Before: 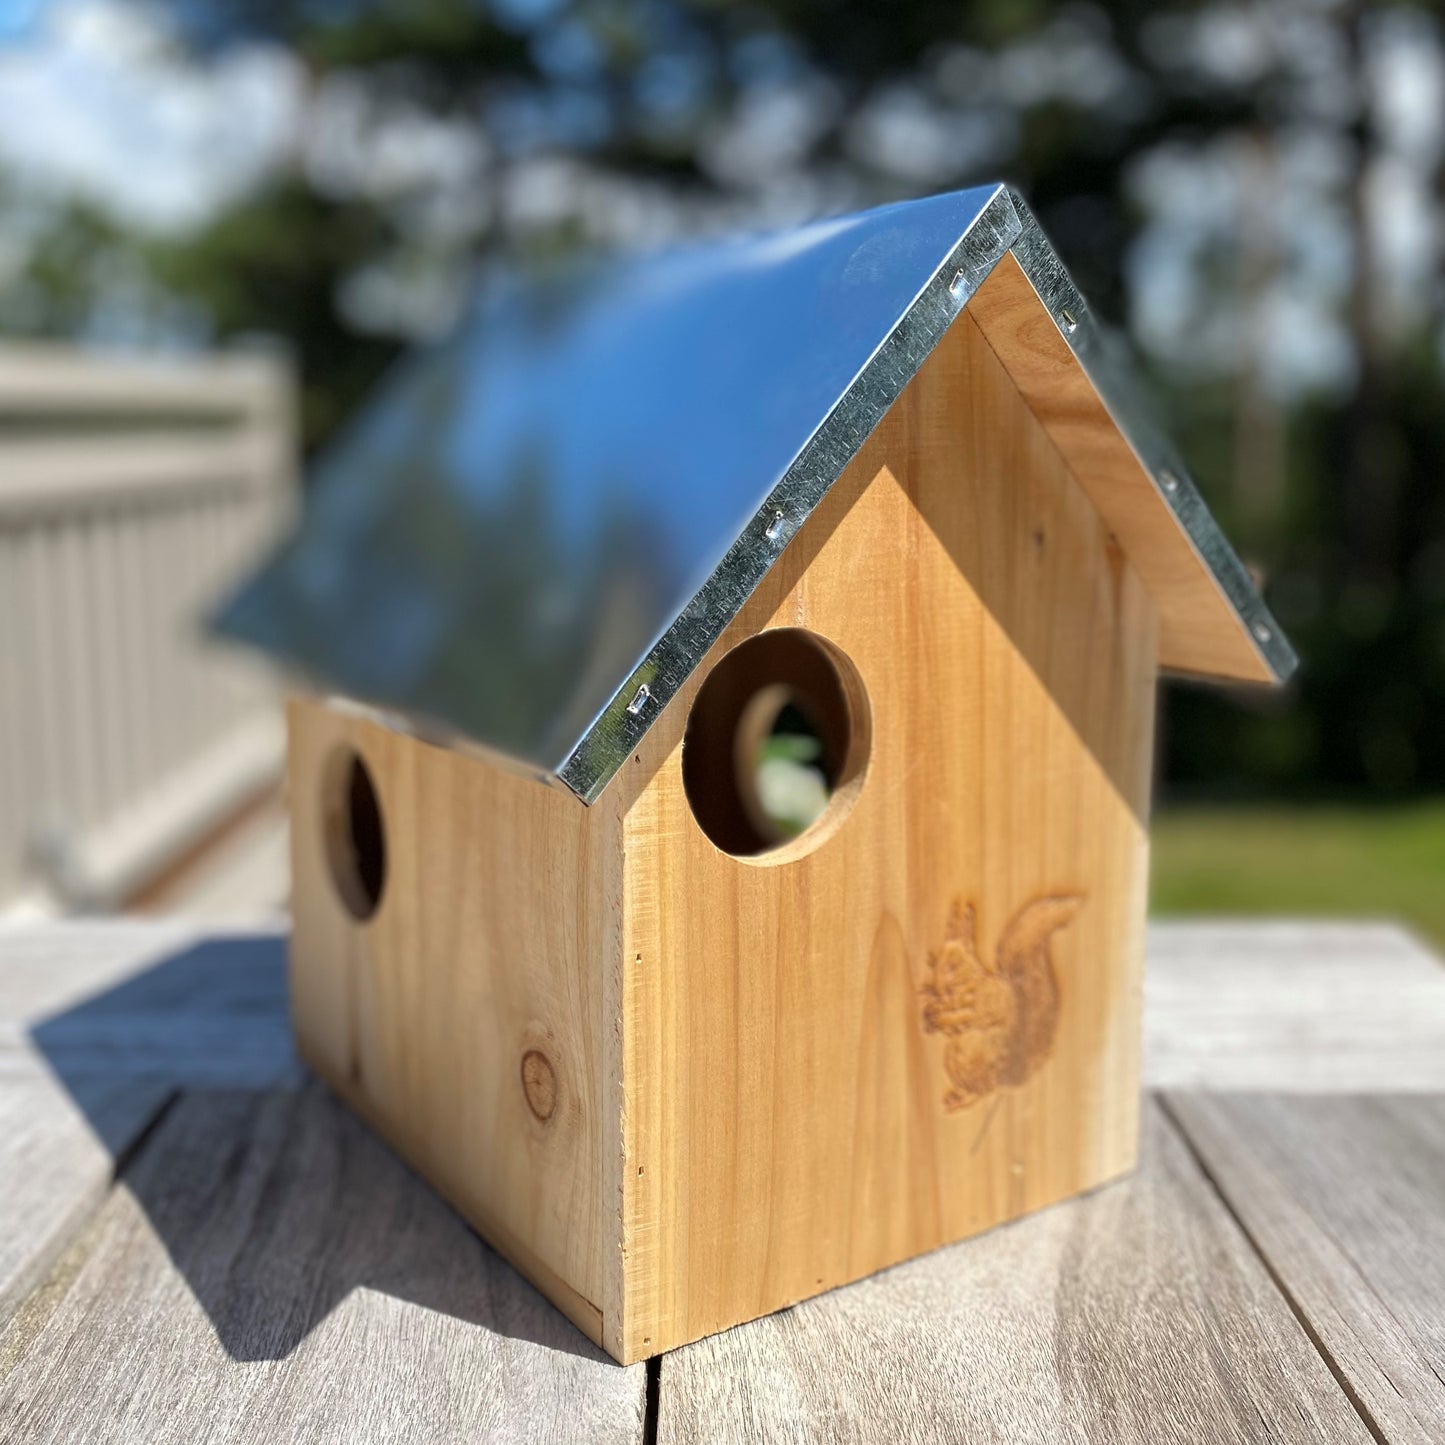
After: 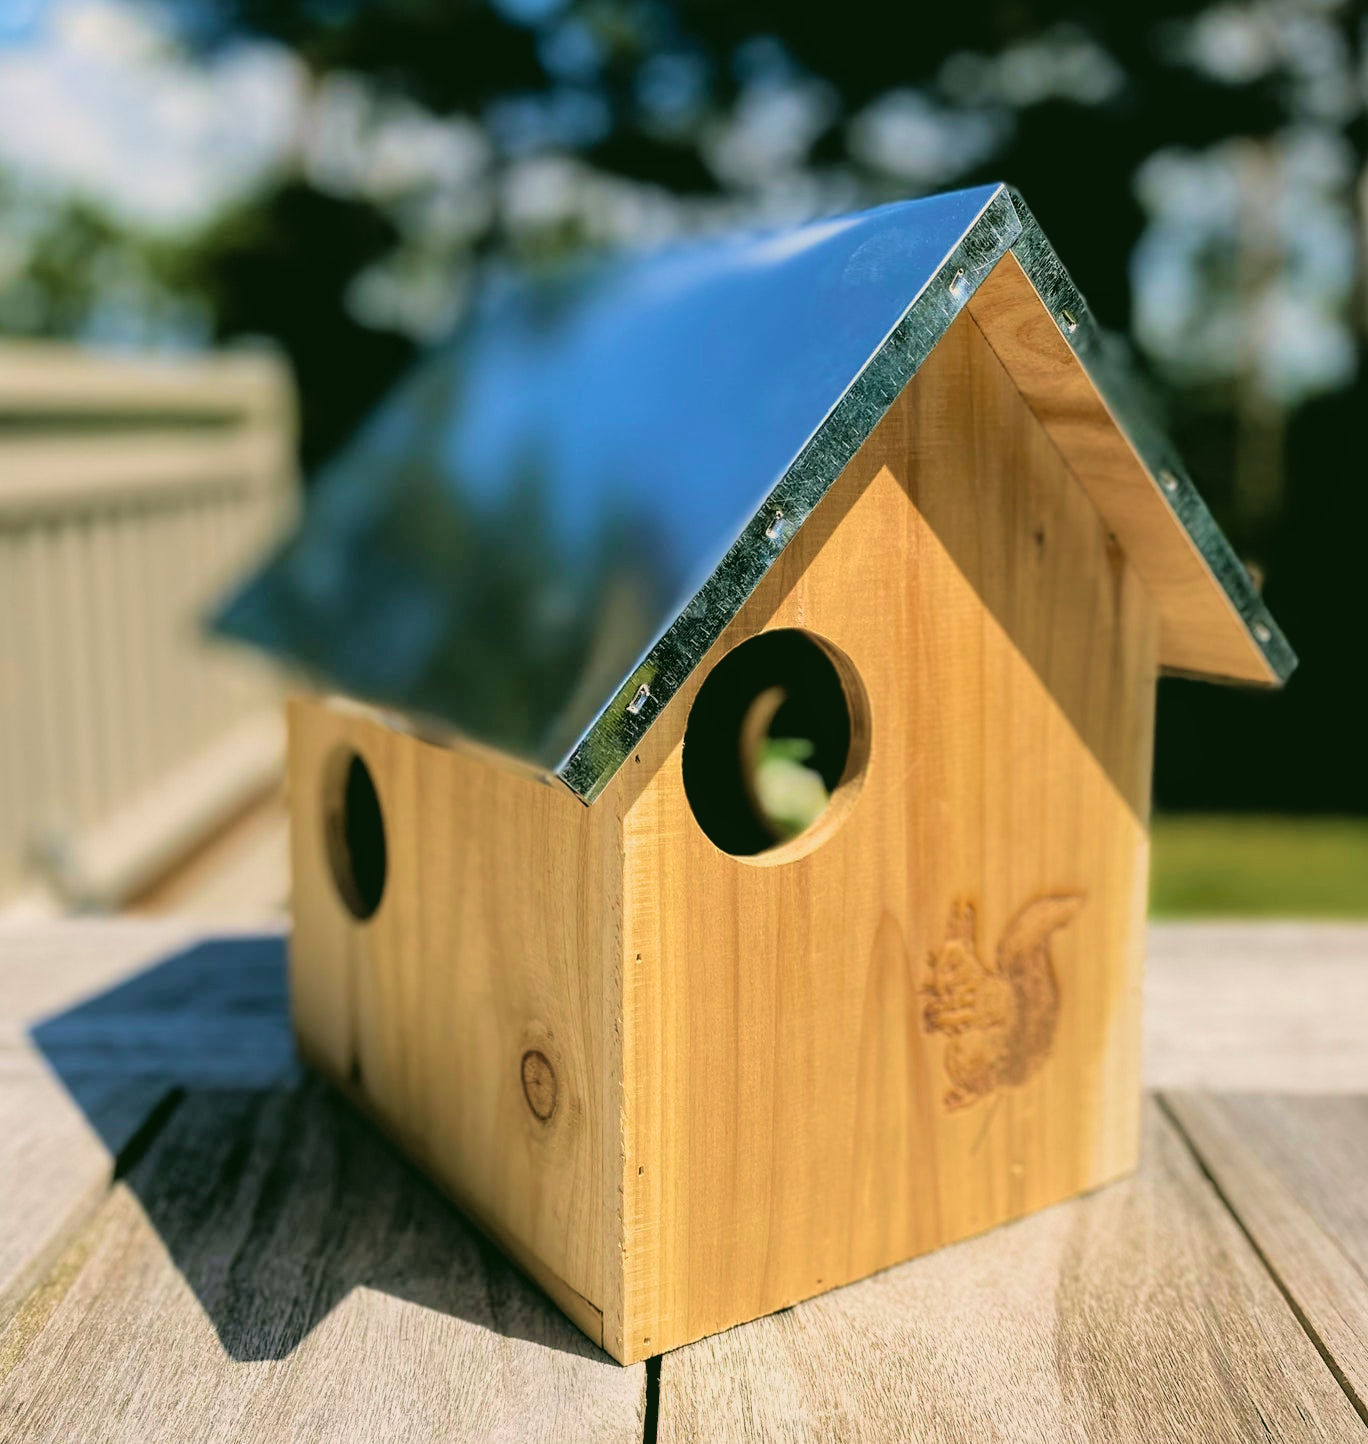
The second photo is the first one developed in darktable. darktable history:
color correction: highlights a* 4.02, highlights b* 4.97, shadows a* -7.05, shadows b* 5
filmic rgb: black relative exposure -5.04 EV, white relative exposure 3.53 EV, hardness 3.17, contrast 1.301, highlights saturation mix -48.96%
contrast brightness saturation: contrast -0.091, brightness 0.046, saturation 0.075
crop and rotate: left 0%, right 5.319%
tone equalizer: -8 EV -0.749 EV, -7 EV -0.669 EV, -6 EV -0.566 EV, -5 EV -0.423 EV, -3 EV 0.402 EV, -2 EV 0.6 EV, -1 EV 0.692 EV, +0 EV 0.733 EV
velvia: strength 56.17%
local contrast: highlights 102%, shadows 99%, detail 119%, midtone range 0.2
exposure: black level correction 0, exposure -0.72 EV, compensate highlight preservation false
